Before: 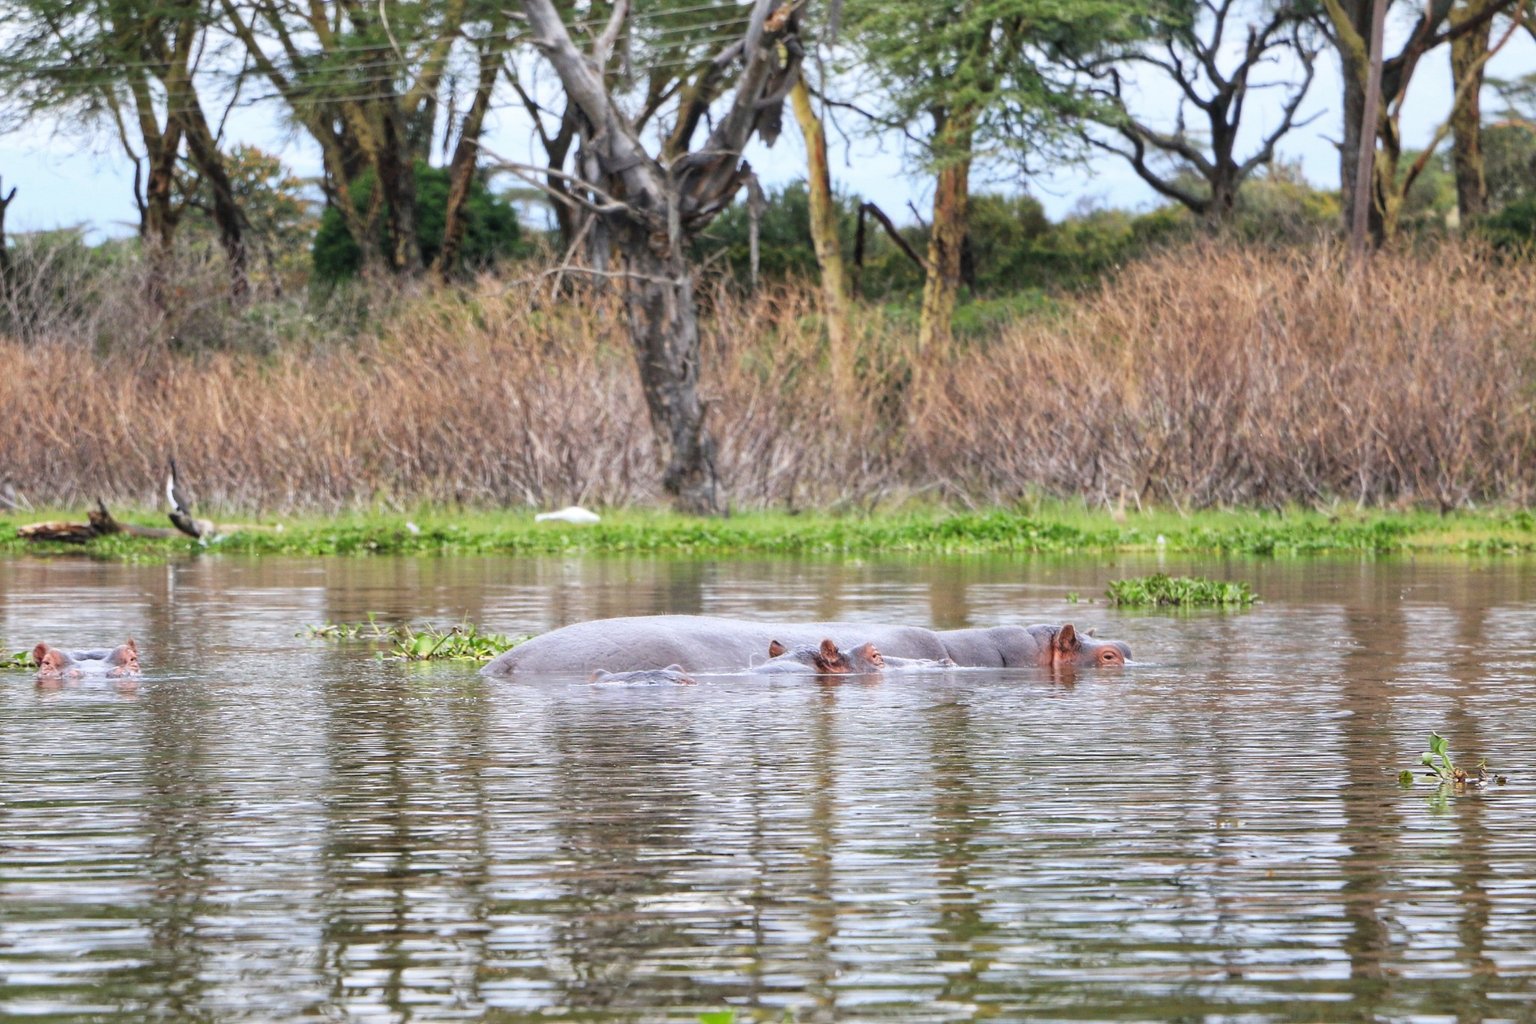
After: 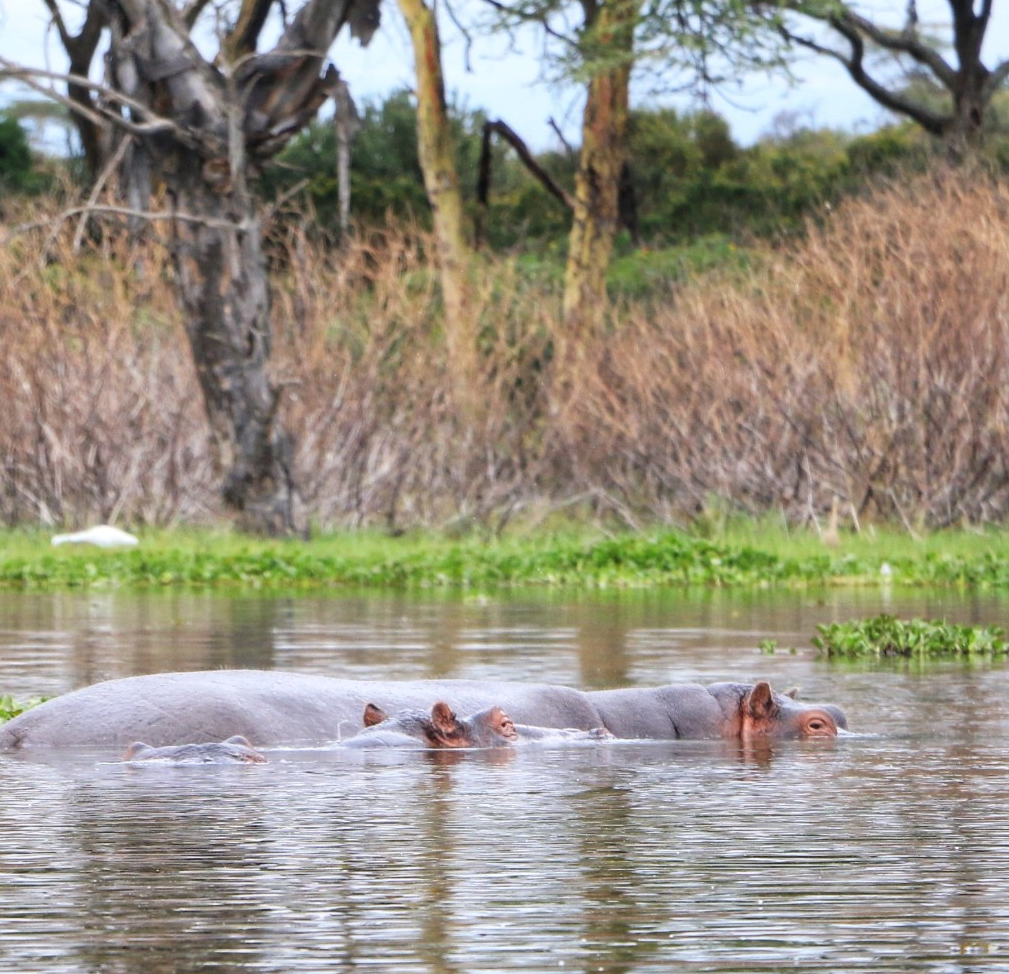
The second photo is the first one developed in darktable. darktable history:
tone equalizer: mask exposure compensation -0.497 EV
crop: left 32.359%, top 10.998%, right 18.37%, bottom 17.608%
